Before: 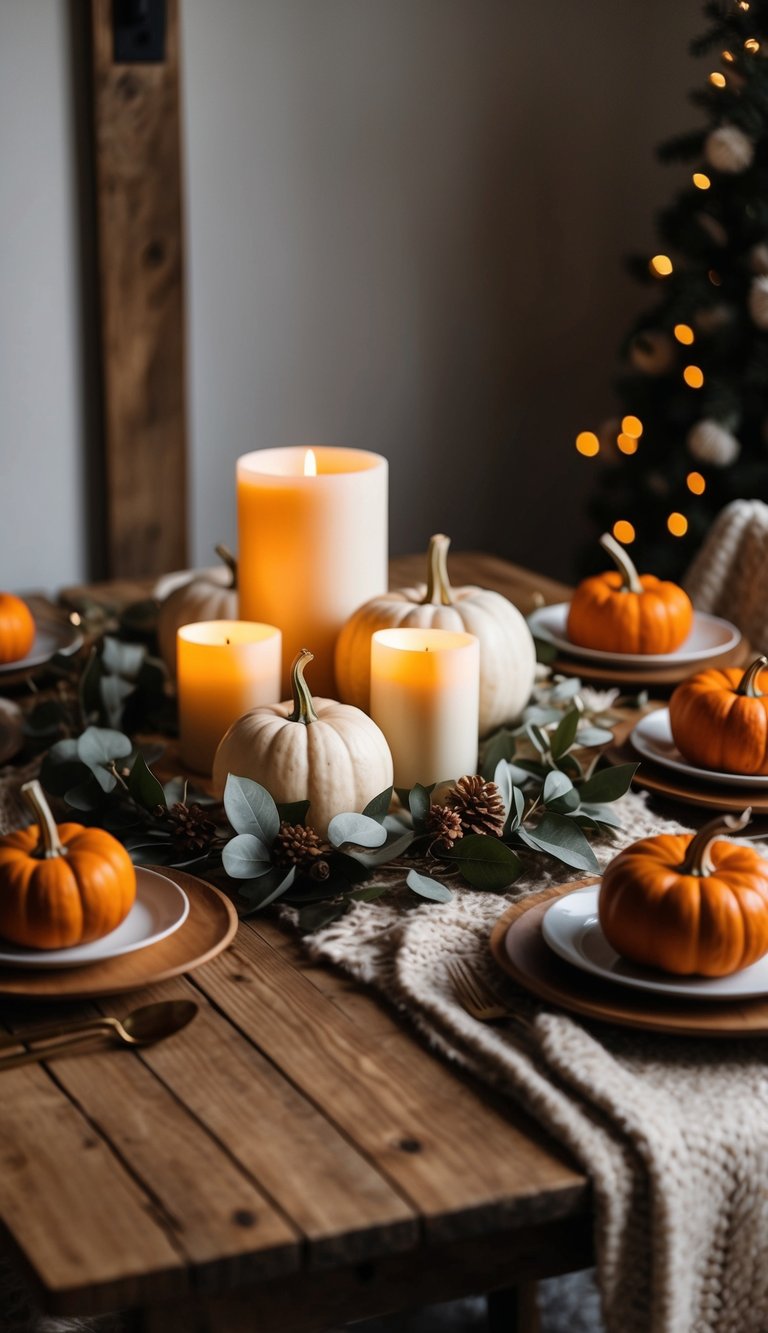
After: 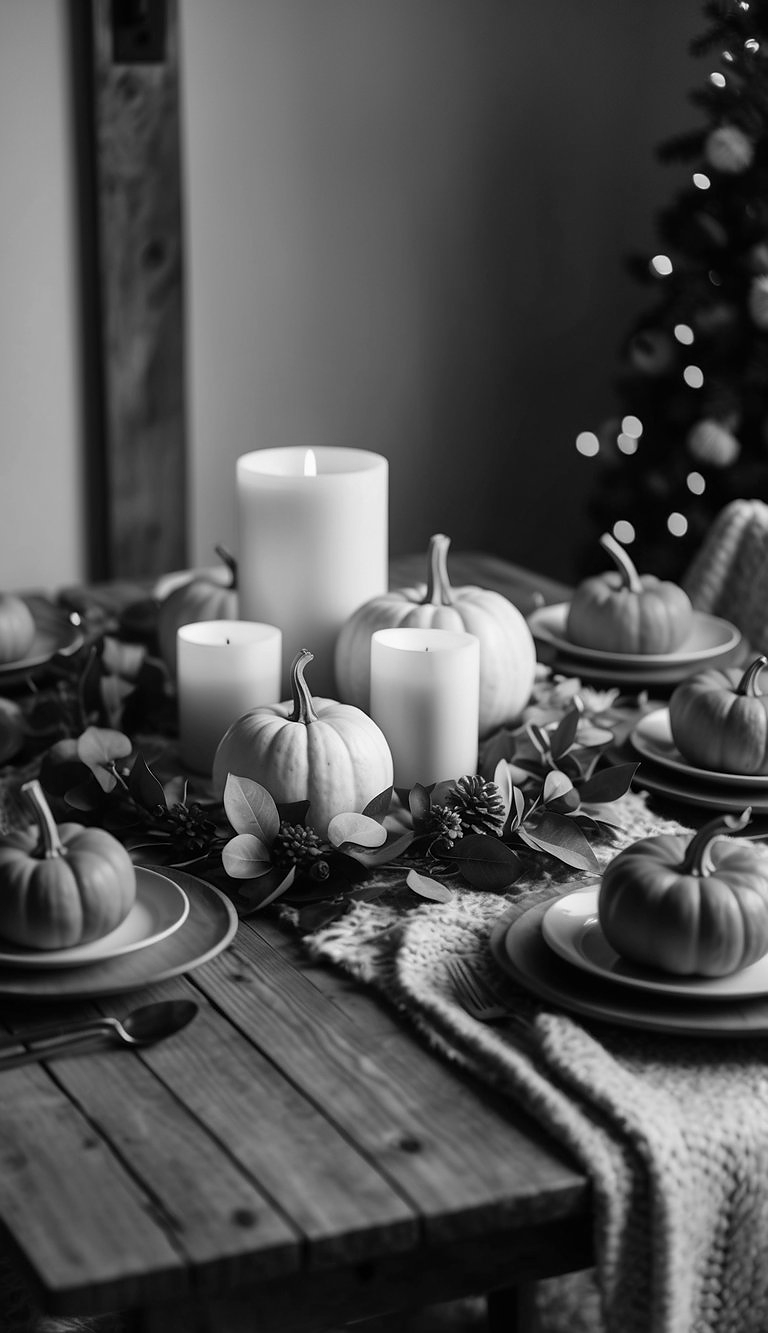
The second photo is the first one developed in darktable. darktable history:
monochrome: on, module defaults
bloom: size 13.65%, threshold 98.39%, strength 4.82%
sharpen: radius 1
